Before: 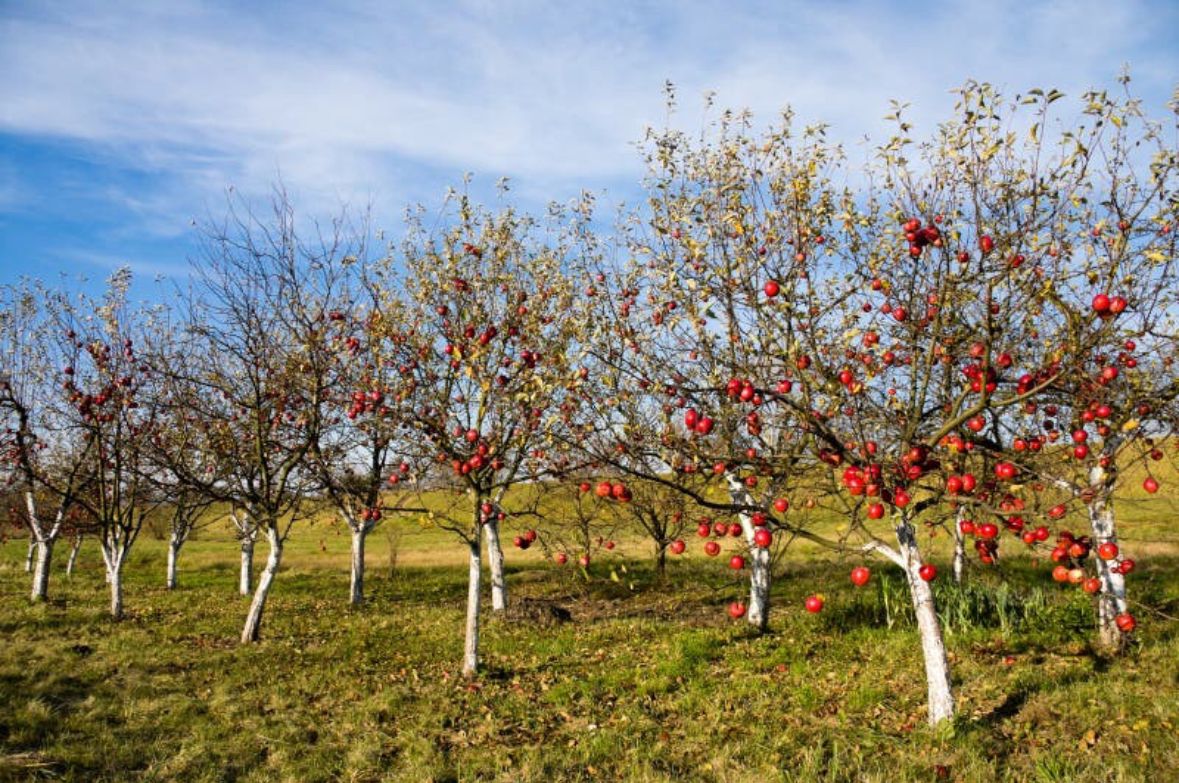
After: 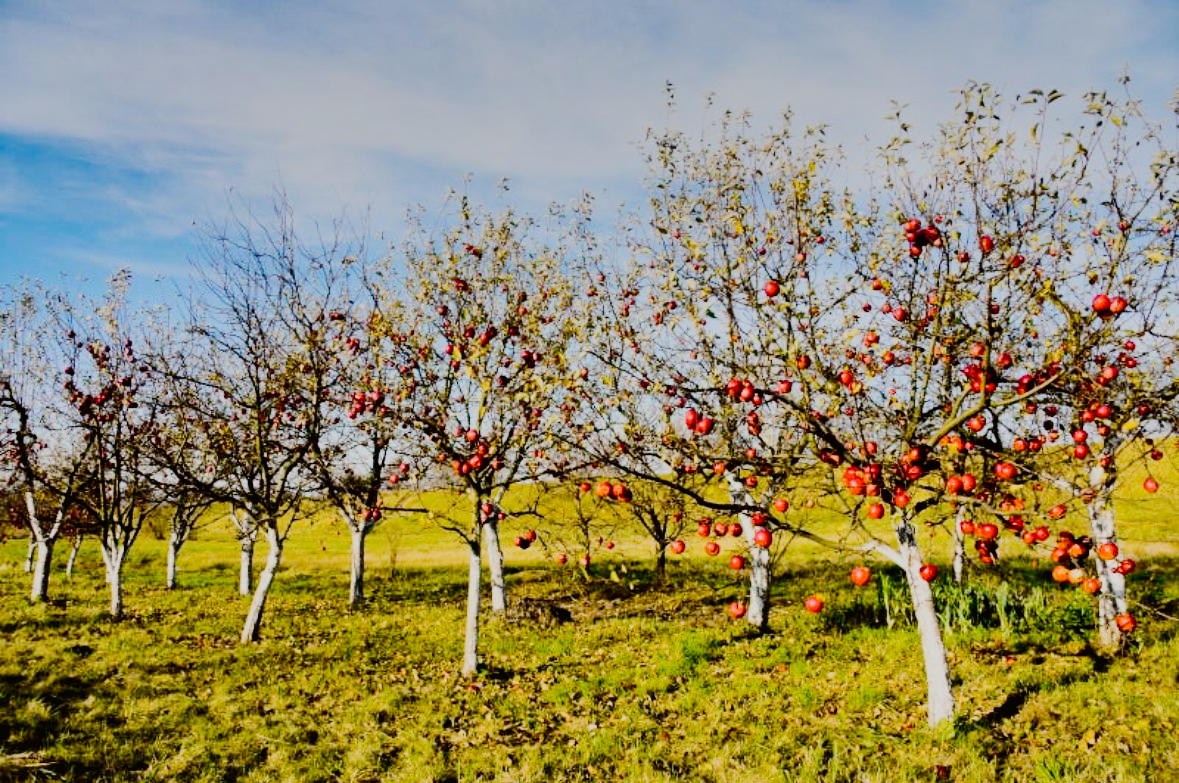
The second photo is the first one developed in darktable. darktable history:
white balance: red 0.986, blue 1.01
shadows and highlights: shadows 30.63, highlights -63.22, shadows color adjustment 98%, highlights color adjustment 58.61%, soften with gaussian
tone curve: curves: ch0 [(0, 0.011) (0.104, 0.085) (0.236, 0.234) (0.398, 0.507) (0.472, 0.62) (0.641, 0.773) (0.835, 0.883) (1, 0.961)]; ch1 [(0, 0) (0.353, 0.344) (0.43, 0.401) (0.479, 0.476) (0.502, 0.504) (0.54, 0.542) (0.602, 0.613) (0.638, 0.668) (0.693, 0.727) (1, 1)]; ch2 [(0, 0) (0.34, 0.314) (0.434, 0.43) (0.5, 0.506) (0.528, 0.534) (0.55, 0.567) (0.595, 0.613) (0.644, 0.729) (1, 1)], color space Lab, independent channels, preserve colors none
filmic rgb: middle gray luminance 18%, black relative exposure -7.5 EV, white relative exposure 8.5 EV, threshold 6 EV, target black luminance 0%, hardness 2.23, latitude 18.37%, contrast 0.878, highlights saturation mix 5%, shadows ↔ highlights balance 10.15%, add noise in highlights 0, preserve chrominance no, color science v3 (2019), use custom middle-gray values true, iterations of high-quality reconstruction 0, contrast in highlights soft, enable highlight reconstruction true
